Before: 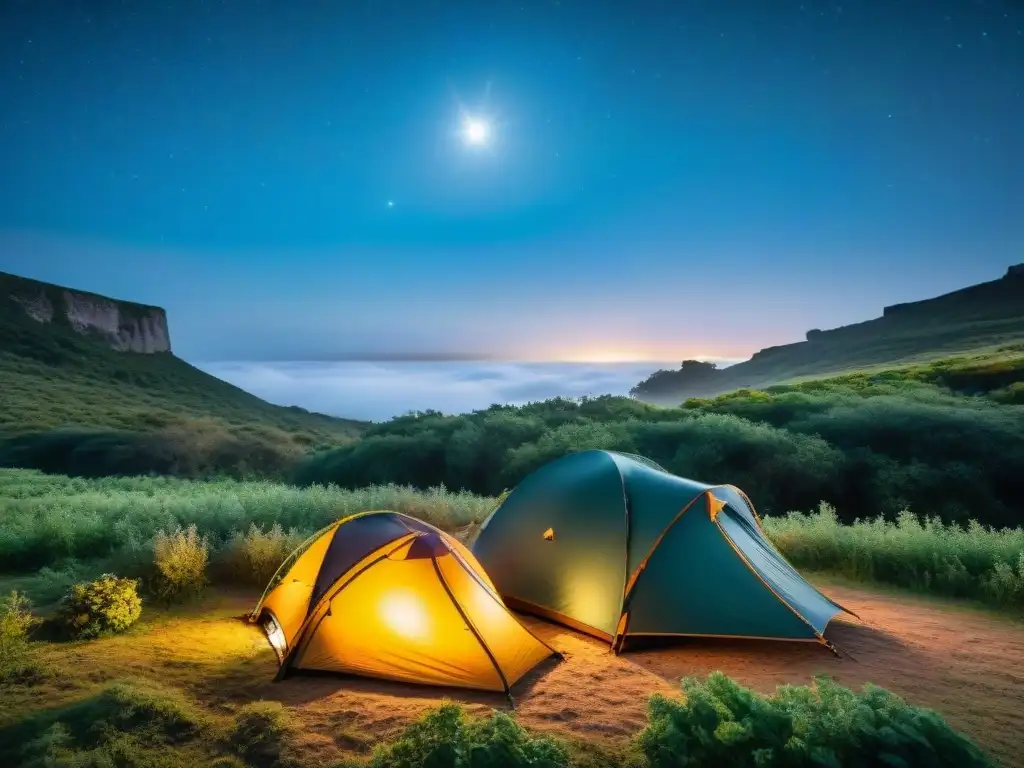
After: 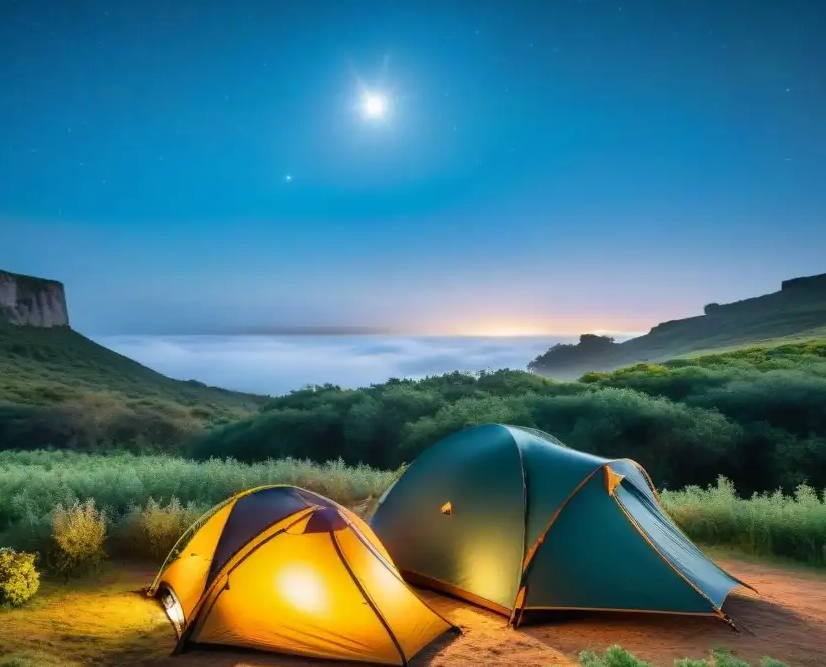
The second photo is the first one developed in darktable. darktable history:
crop: left 10.019%, top 3.509%, right 9.228%, bottom 9.545%
